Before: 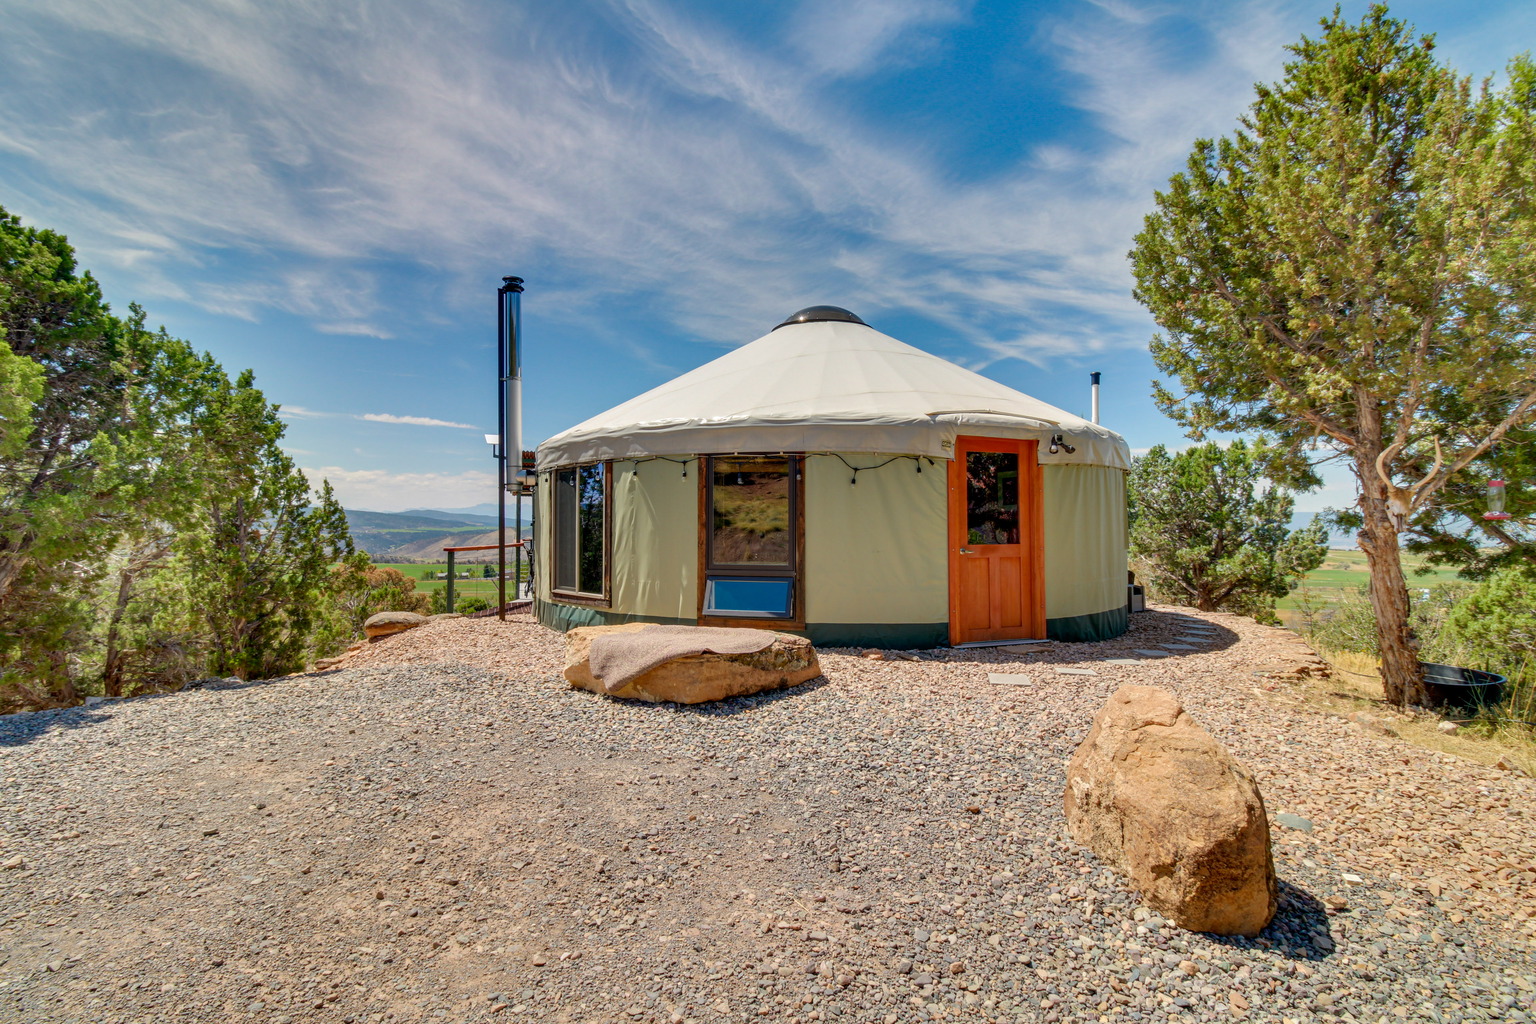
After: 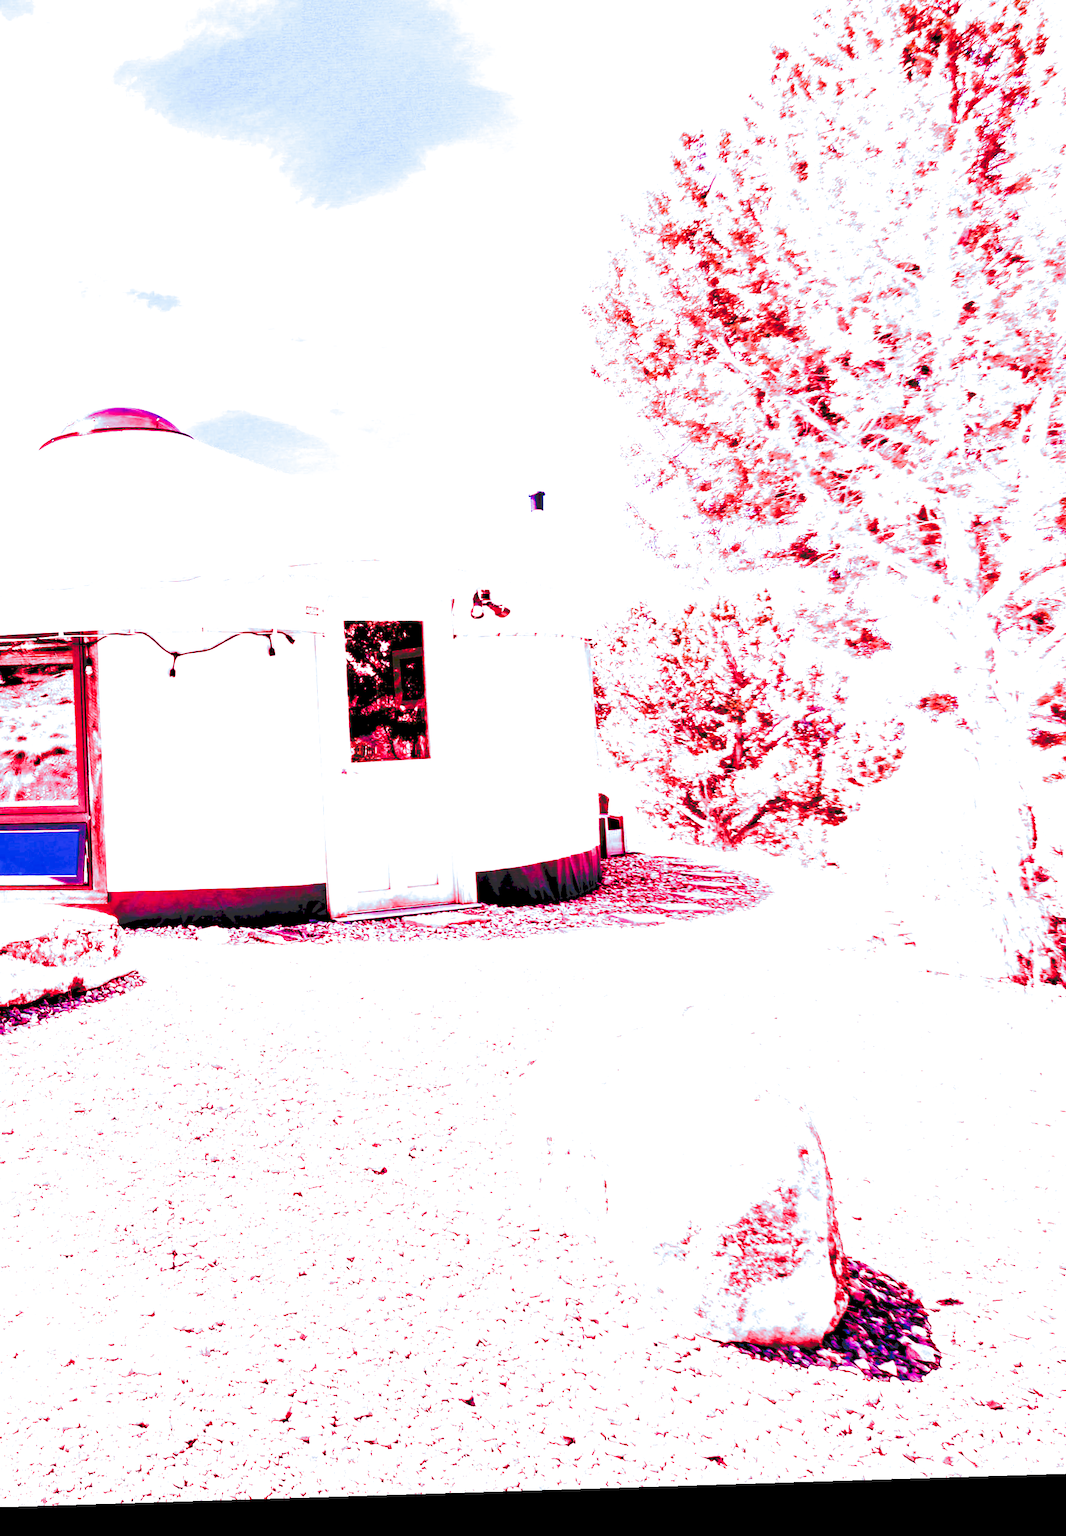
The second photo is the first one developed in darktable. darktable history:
color balance rgb: shadows lift › luminance -21.66%, shadows lift › chroma 8.98%, shadows lift › hue 283.37°, power › chroma 1.05%, power › hue 25.59°, highlights gain › luminance 6.08%, highlights gain › chroma 2.55%, highlights gain › hue 90°, global offset › luminance -0.87%, perceptual saturation grading › global saturation 25%, perceptual saturation grading › highlights -28.39%, perceptual saturation grading › shadows 33.98%
white balance: red 4.26, blue 1.802
crop: left 47.628%, top 6.643%, right 7.874%
rotate and perspective: rotation -2.22°, lens shift (horizontal) -0.022, automatic cropping off
tone curve: curves: ch0 [(0, 0) (0.003, 0.178) (0.011, 0.177) (0.025, 0.177) (0.044, 0.178) (0.069, 0.178) (0.1, 0.18) (0.136, 0.183) (0.177, 0.199) (0.224, 0.227) (0.277, 0.278) (0.335, 0.357) (0.399, 0.449) (0.468, 0.546) (0.543, 0.65) (0.623, 0.724) (0.709, 0.804) (0.801, 0.868) (0.898, 0.921) (1, 1)], preserve colors none
split-toning: shadows › hue 351.18°, shadows › saturation 0.86, highlights › hue 218.82°, highlights › saturation 0.73, balance -19.167
